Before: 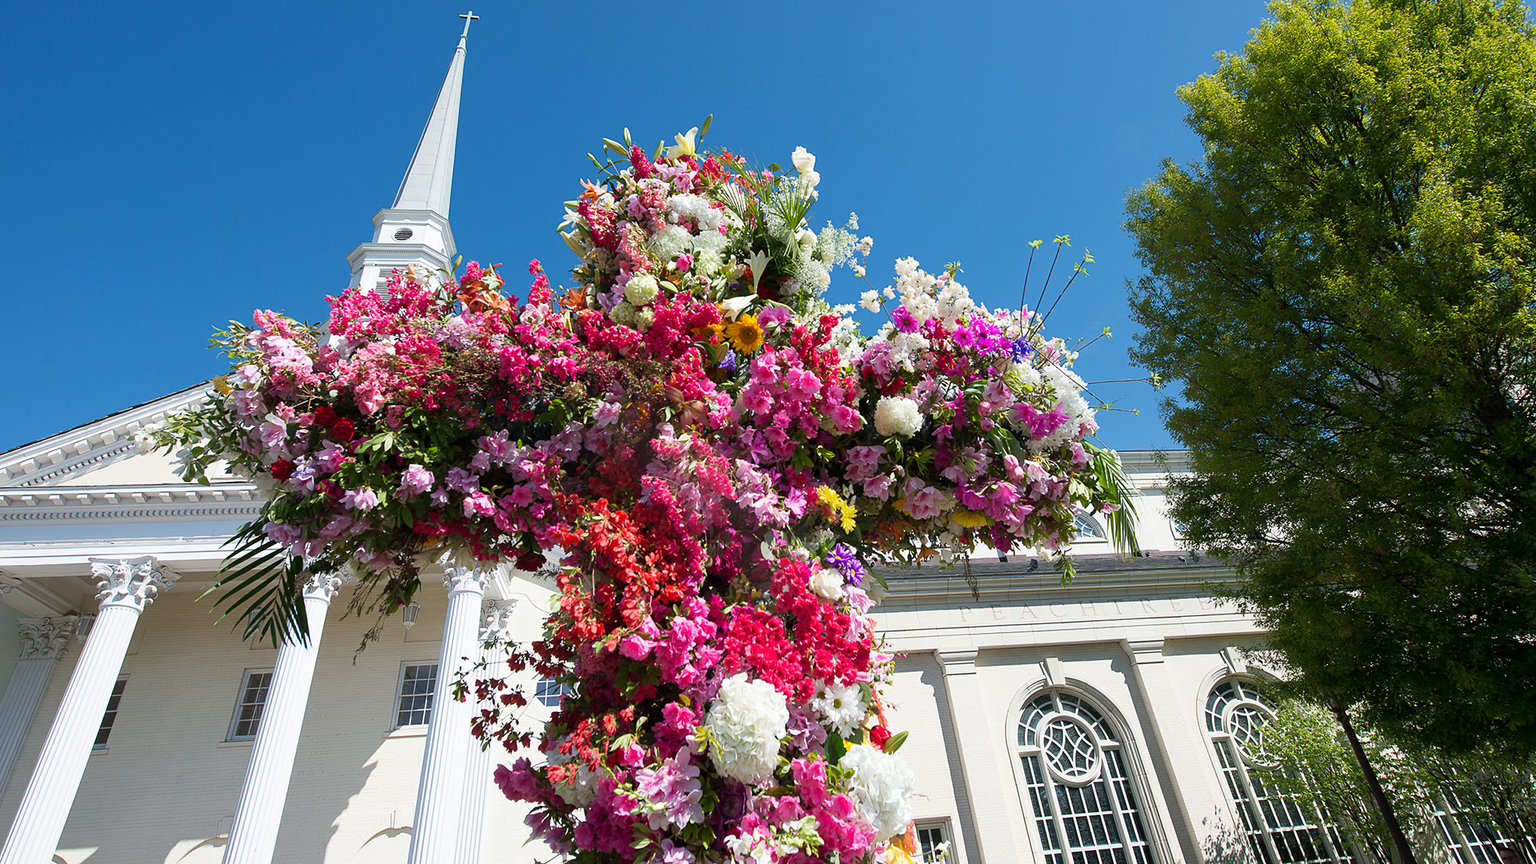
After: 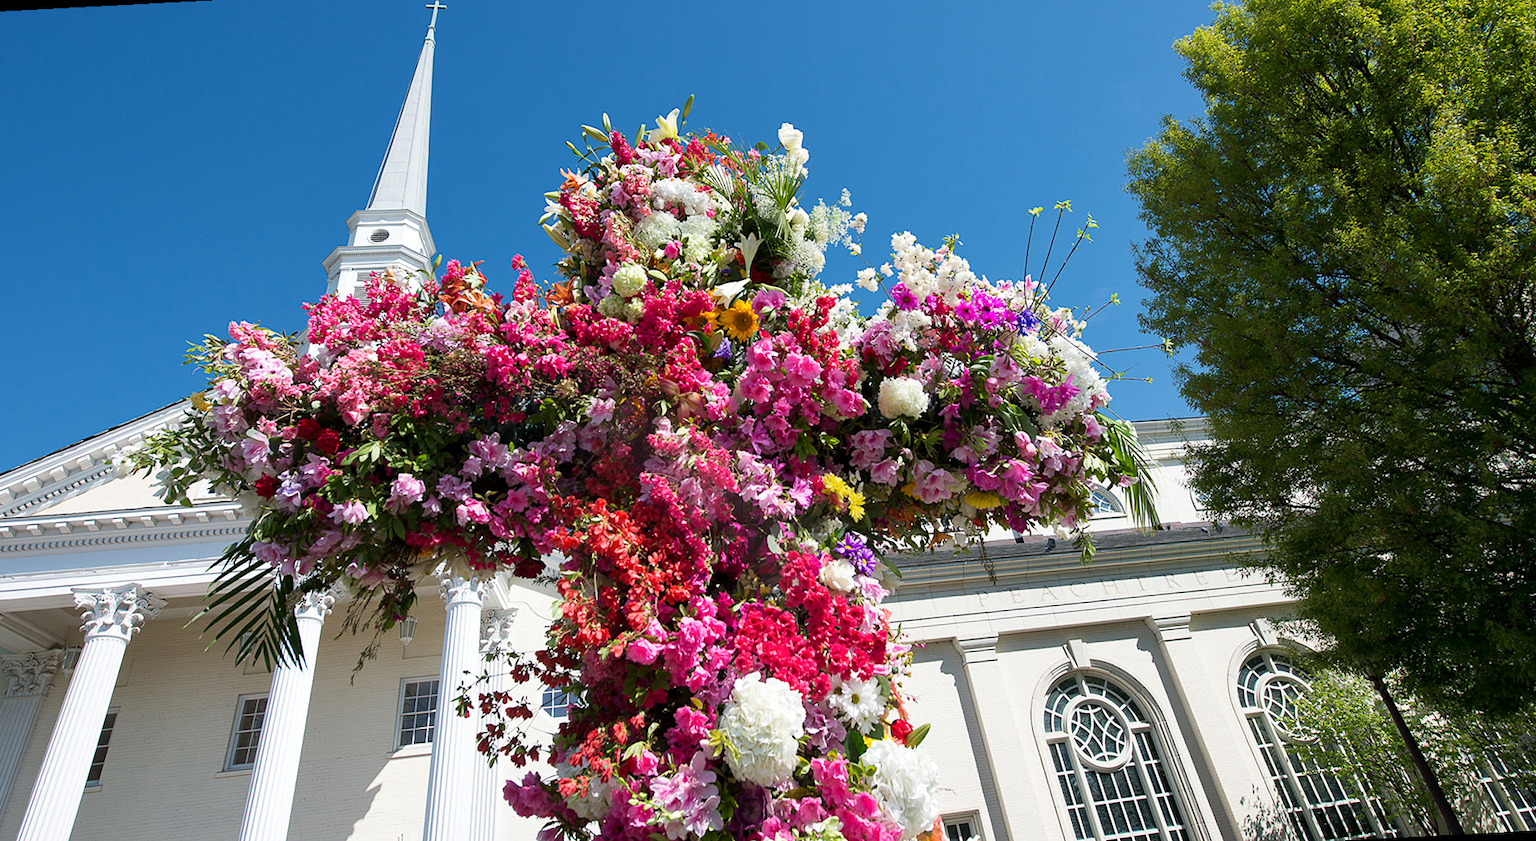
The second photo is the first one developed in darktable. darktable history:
local contrast: mode bilateral grid, contrast 20, coarseness 50, detail 120%, midtone range 0.2
rotate and perspective: rotation -3°, crop left 0.031, crop right 0.968, crop top 0.07, crop bottom 0.93
